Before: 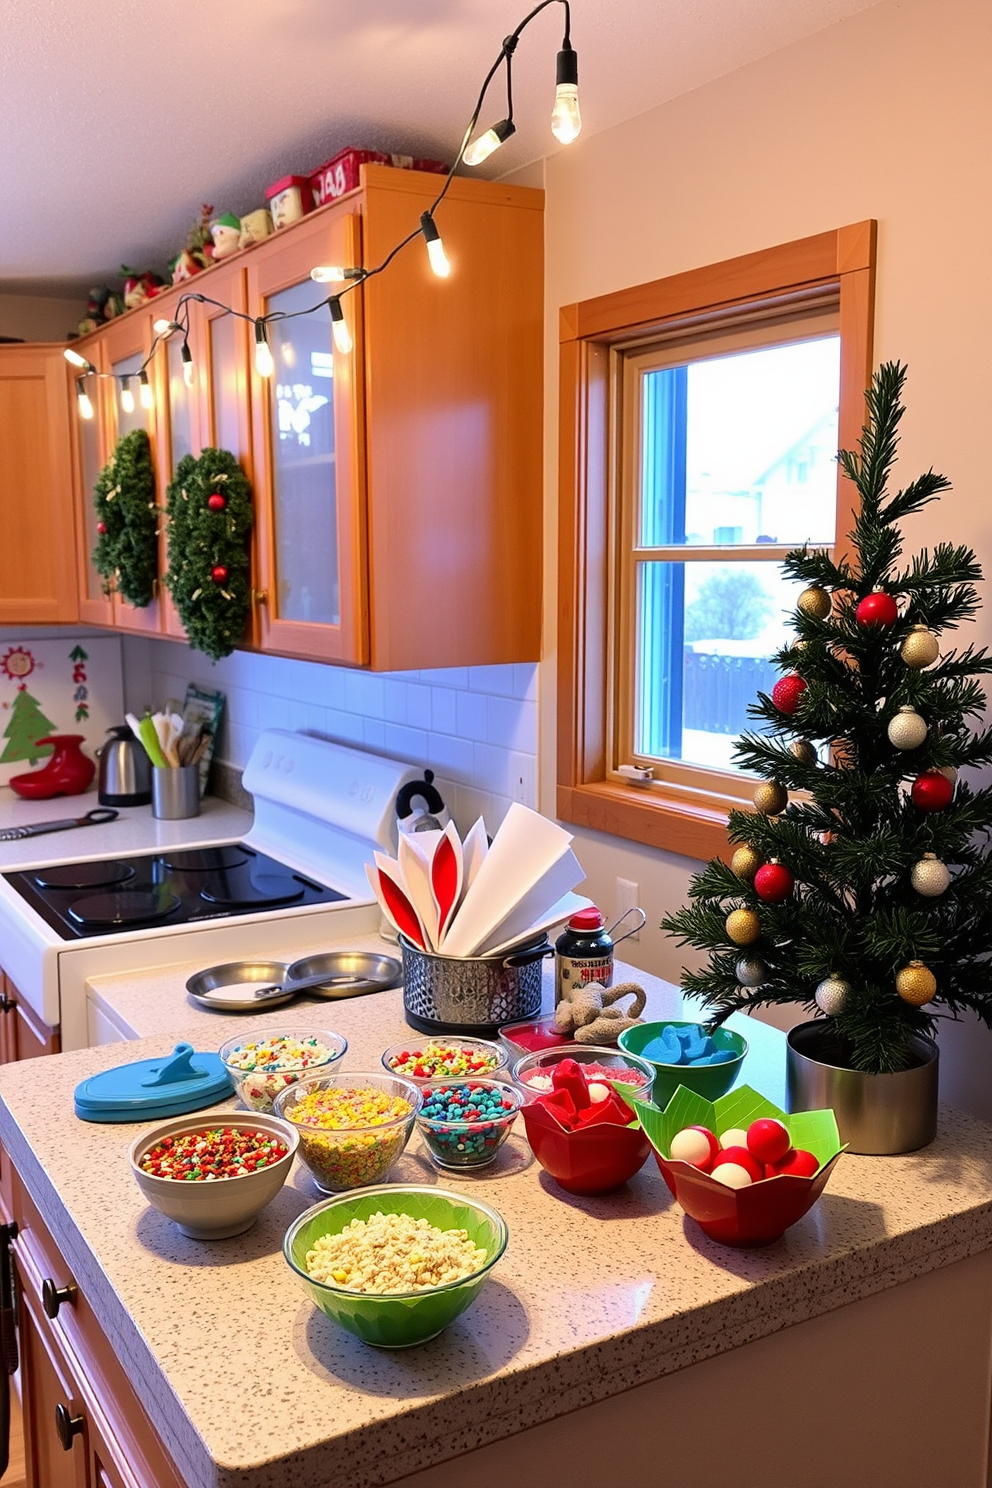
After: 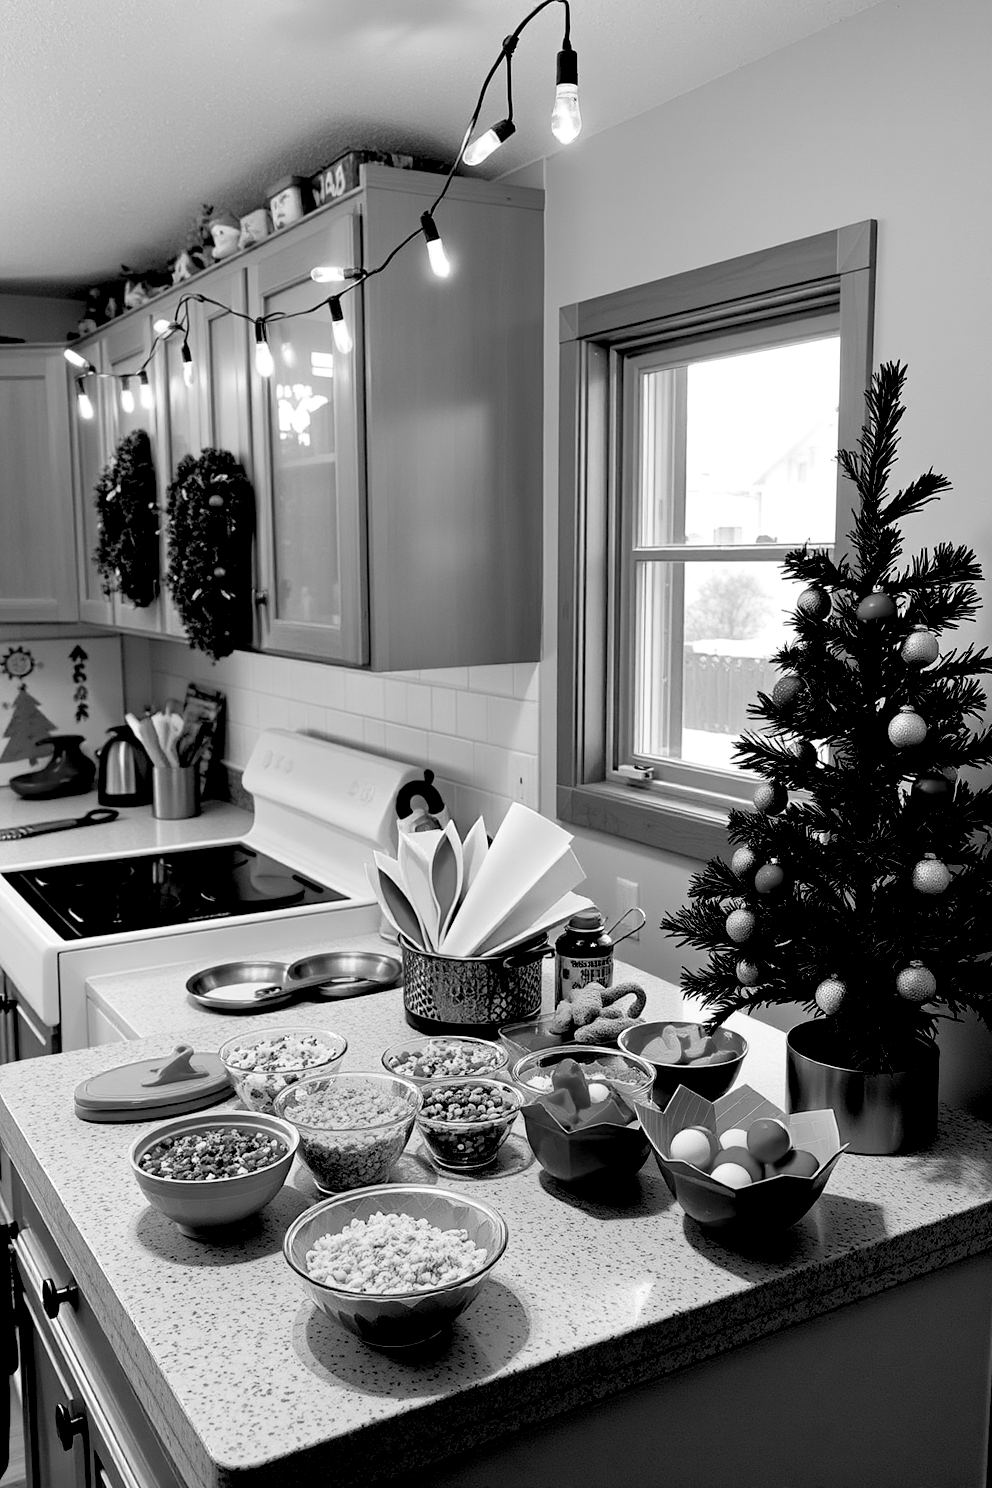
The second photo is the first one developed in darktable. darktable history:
rgb levels: levels [[0.034, 0.472, 0.904], [0, 0.5, 1], [0, 0.5, 1]]
color calibration: output gray [0.267, 0.423, 0.261, 0], illuminant same as pipeline (D50), adaptation none (bypass)
